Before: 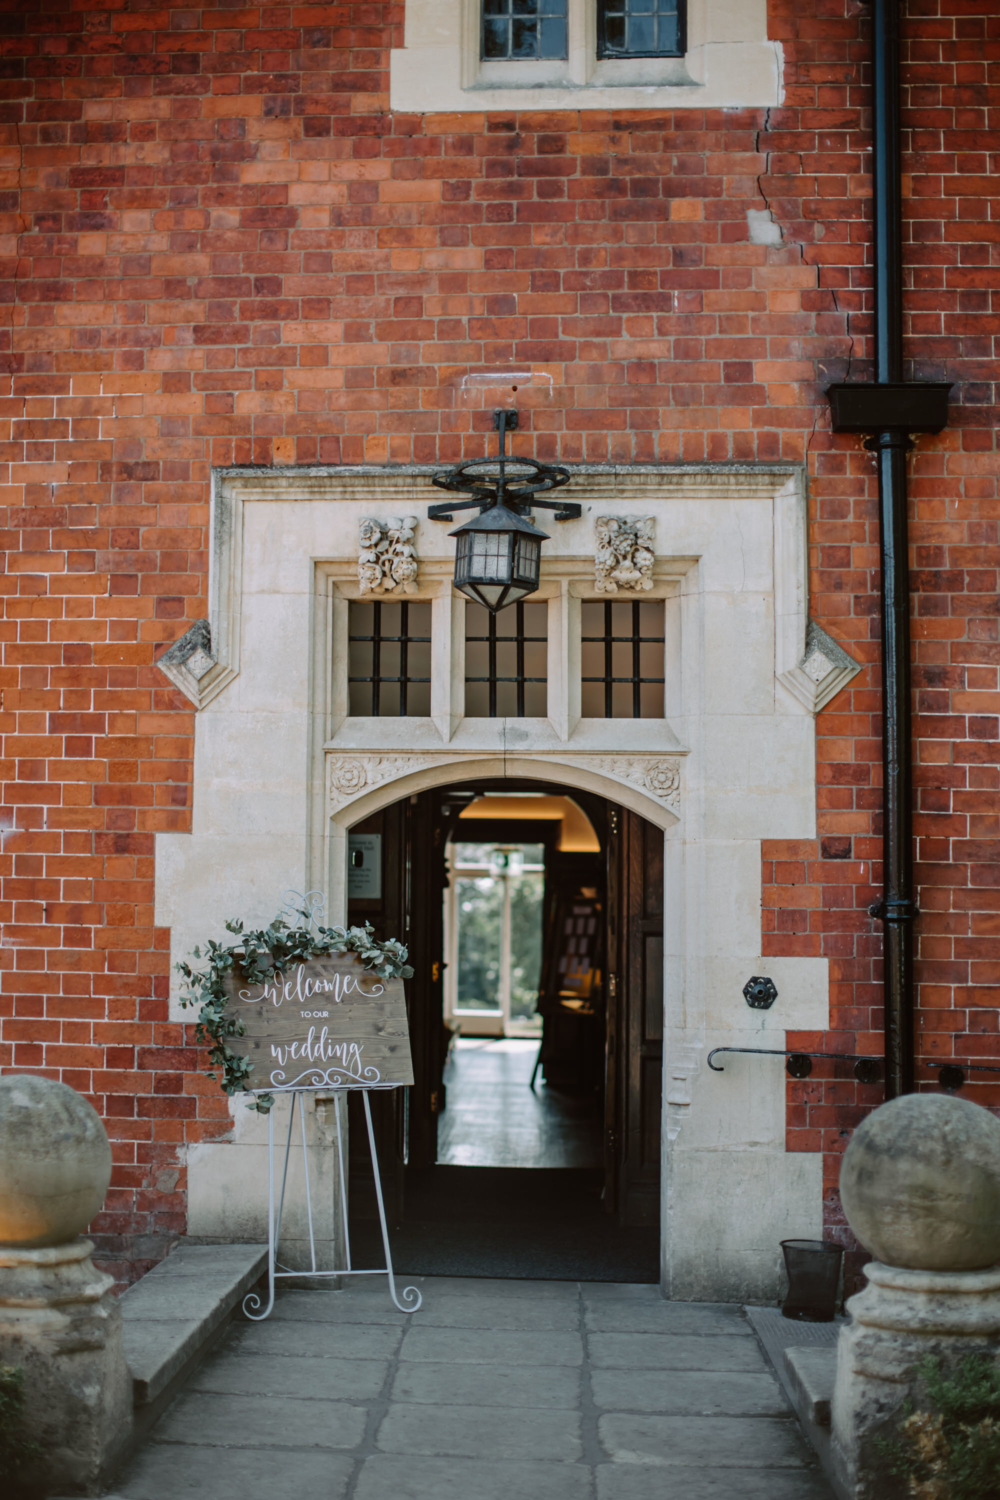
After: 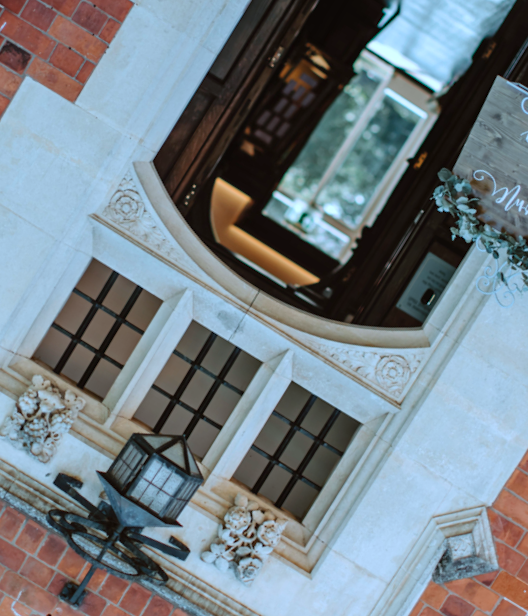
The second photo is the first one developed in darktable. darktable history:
exposure: exposure 0.132 EV, compensate exposure bias true, compensate highlight preservation false
crop and rotate: angle 148.58°, left 9.132%, top 15.64%, right 4.426%, bottom 17.175%
color correction: highlights a* -9.67, highlights b* -21.19
